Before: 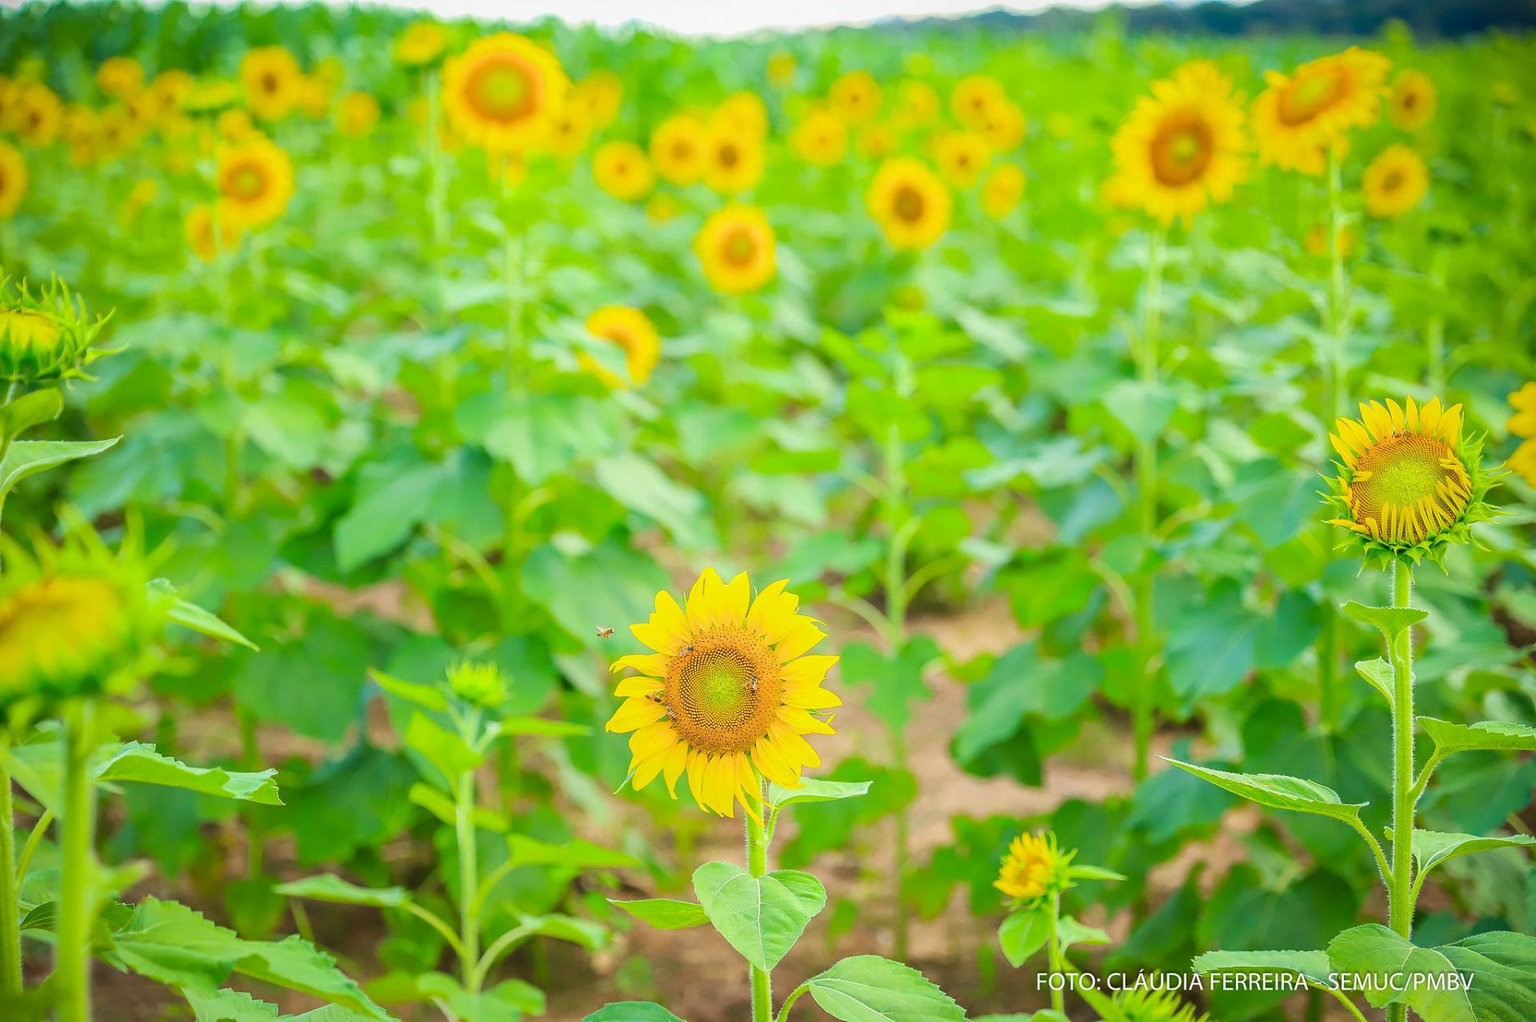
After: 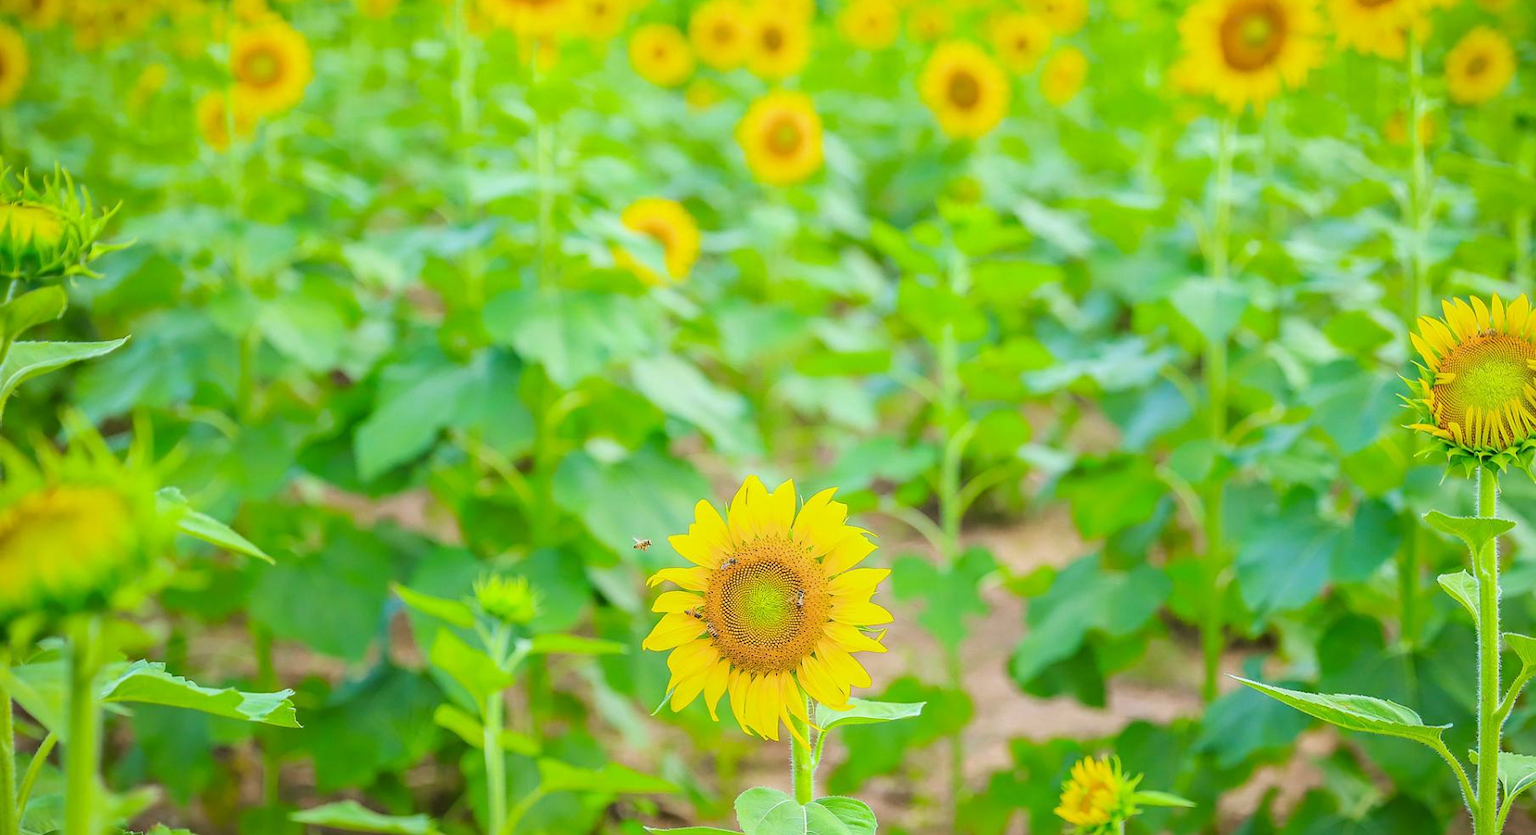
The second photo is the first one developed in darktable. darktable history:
crop and rotate: angle 0.03°, top 11.643%, right 5.651%, bottom 11.189%
white balance: red 0.967, blue 1.119, emerald 0.756
